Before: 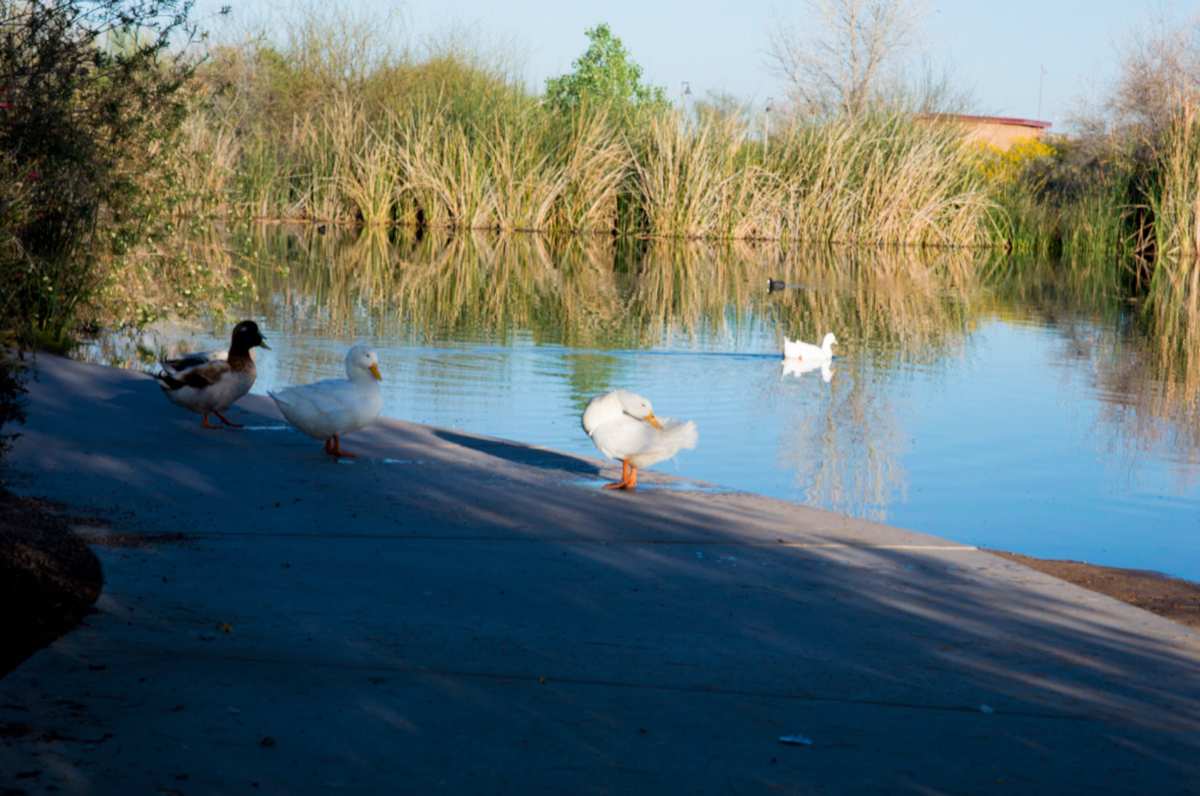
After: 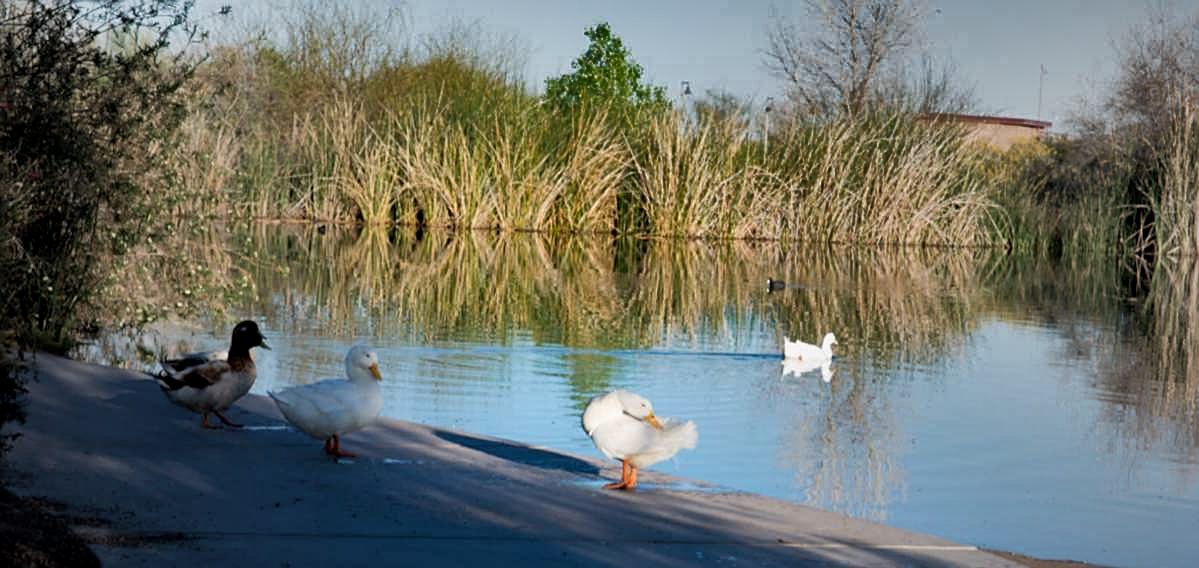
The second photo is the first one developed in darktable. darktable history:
vignetting: fall-off start 18.21%, fall-off radius 137.95%, brightness -0.207, center (-0.078, 0.066), width/height ratio 0.62, shape 0.59
sharpen: on, module defaults
shadows and highlights: shadows 19.13, highlights -83.41, soften with gaussian
crop: bottom 28.576%
exposure: black level correction 0.001, compensate highlight preservation false
